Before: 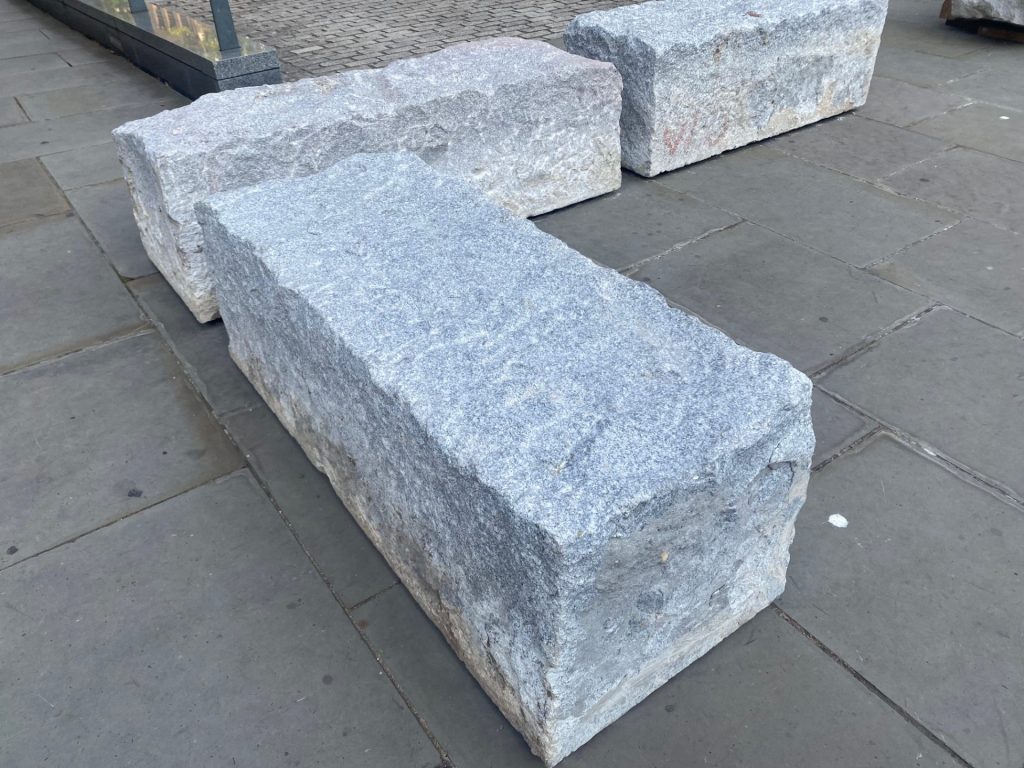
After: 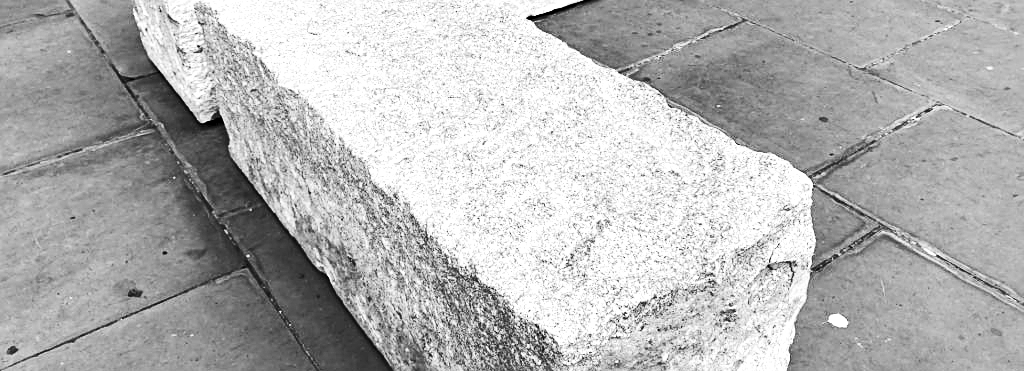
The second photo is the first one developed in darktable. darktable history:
white balance: red 0.954, blue 1.079
shadows and highlights: shadows 20.91, highlights -35.45, soften with gaussian
crop and rotate: top 26.056%, bottom 25.543%
monochrome: on, module defaults
sharpen: on, module defaults
exposure: black level correction 0.009, exposure 0.119 EV, compensate highlight preservation false
contrast brightness saturation: contrast 0.28
tone equalizer: -8 EV -0.75 EV, -7 EV -0.7 EV, -6 EV -0.6 EV, -5 EV -0.4 EV, -3 EV 0.4 EV, -2 EV 0.6 EV, -1 EV 0.7 EV, +0 EV 0.75 EV, edges refinement/feathering 500, mask exposure compensation -1.57 EV, preserve details no
